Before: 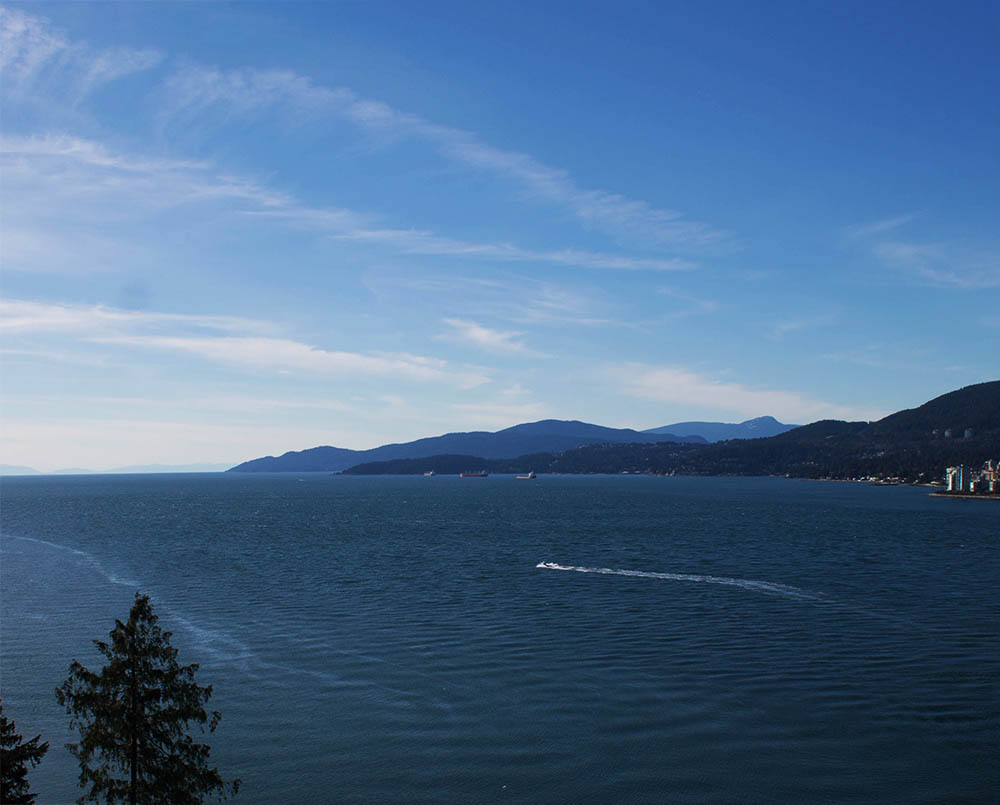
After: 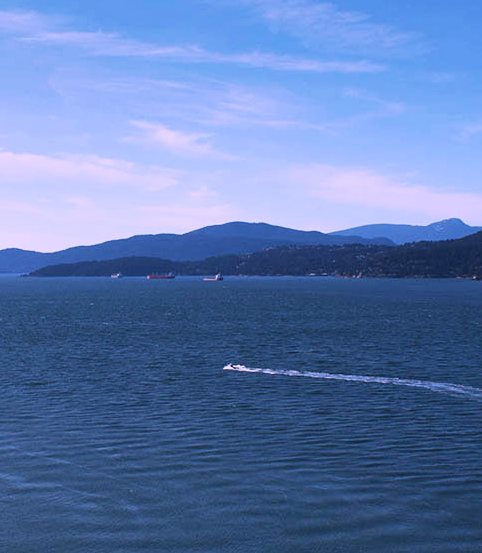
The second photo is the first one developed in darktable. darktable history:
color correction: highlights a* 15.03, highlights b* -25.07
shadows and highlights: low approximation 0.01, soften with gaussian
base curve: curves: ch0 [(0, 0) (0.088, 0.125) (0.176, 0.251) (0.354, 0.501) (0.613, 0.749) (1, 0.877)], preserve colors none
crop: left 31.379%, top 24.658%, right 20.326%, bottom 6.628%
